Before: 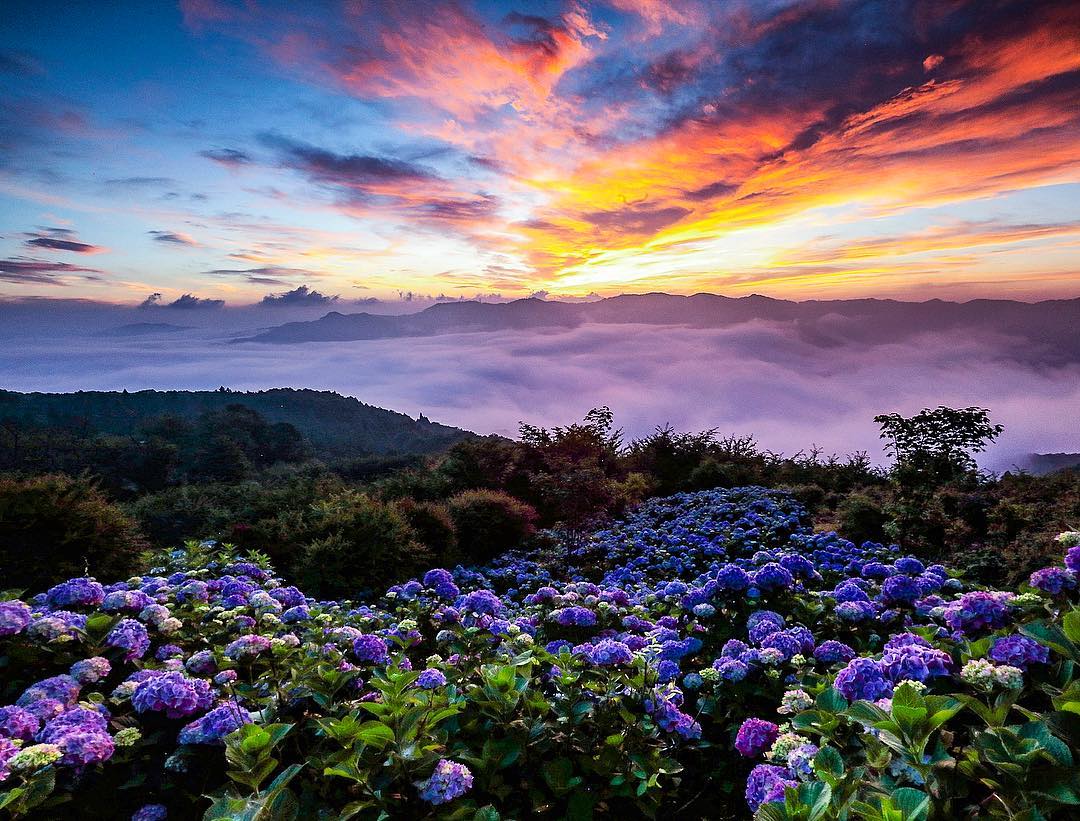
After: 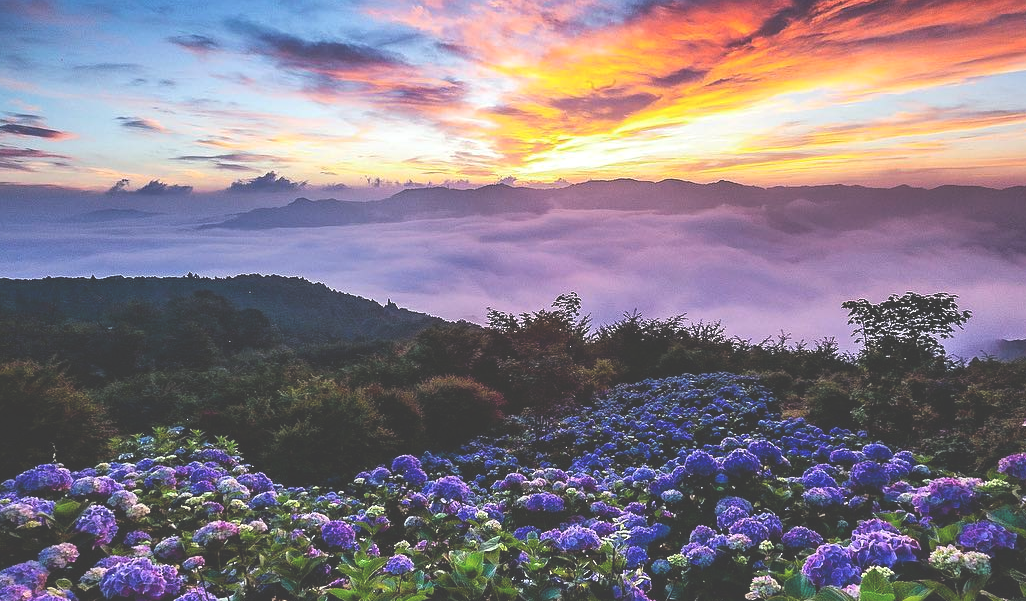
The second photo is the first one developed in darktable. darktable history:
crop and rotate: left 2.985%, top 13.892%, right 1.967%, bottom 12.802%
exposure: black level correction -0.039, exposure 0.062 EV, compensate exposure bias true, compensate highlight preservation false
